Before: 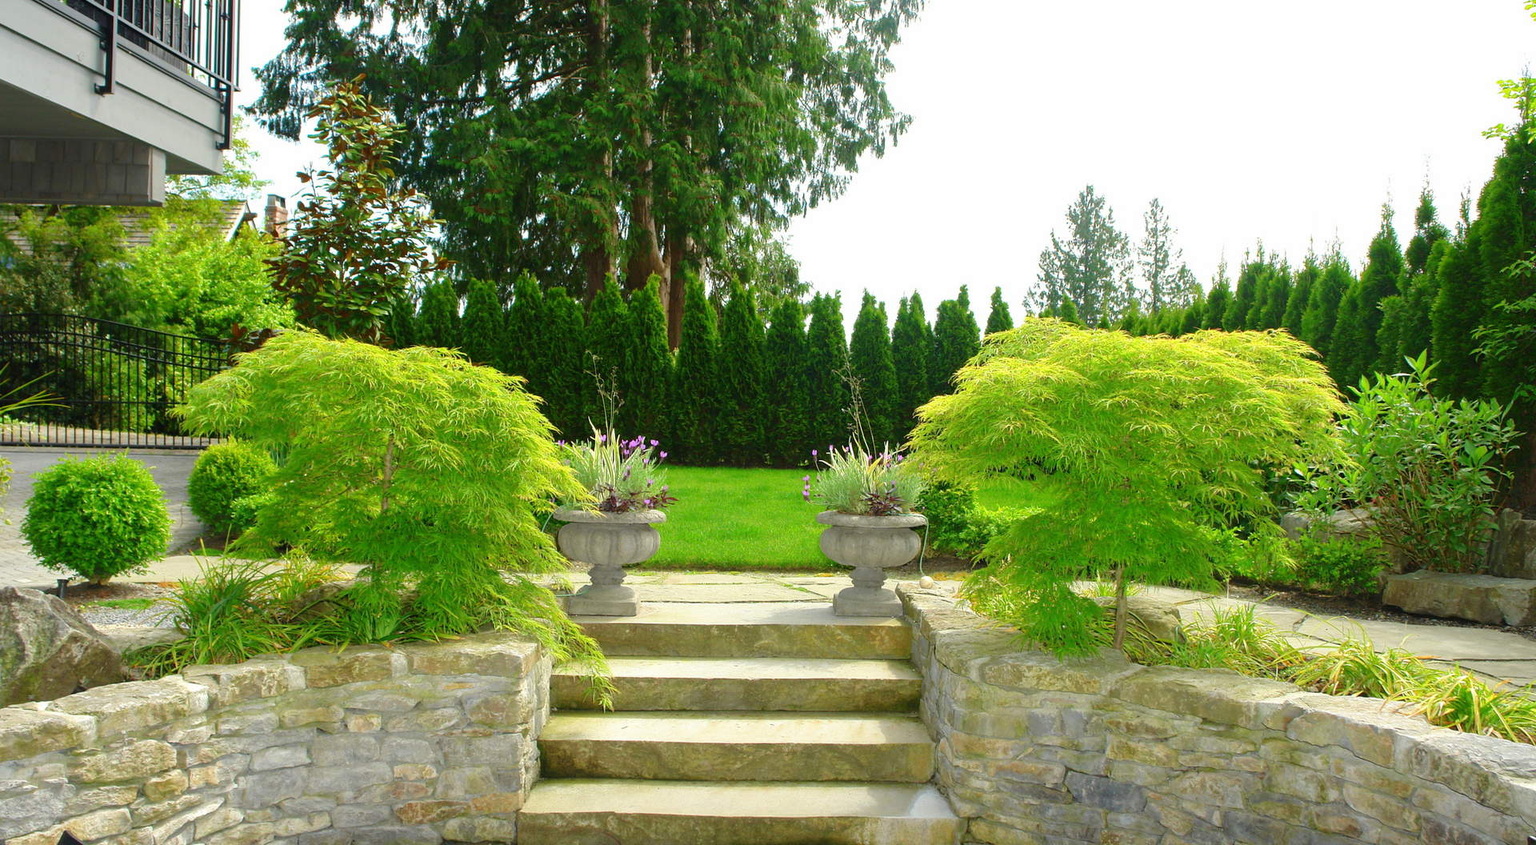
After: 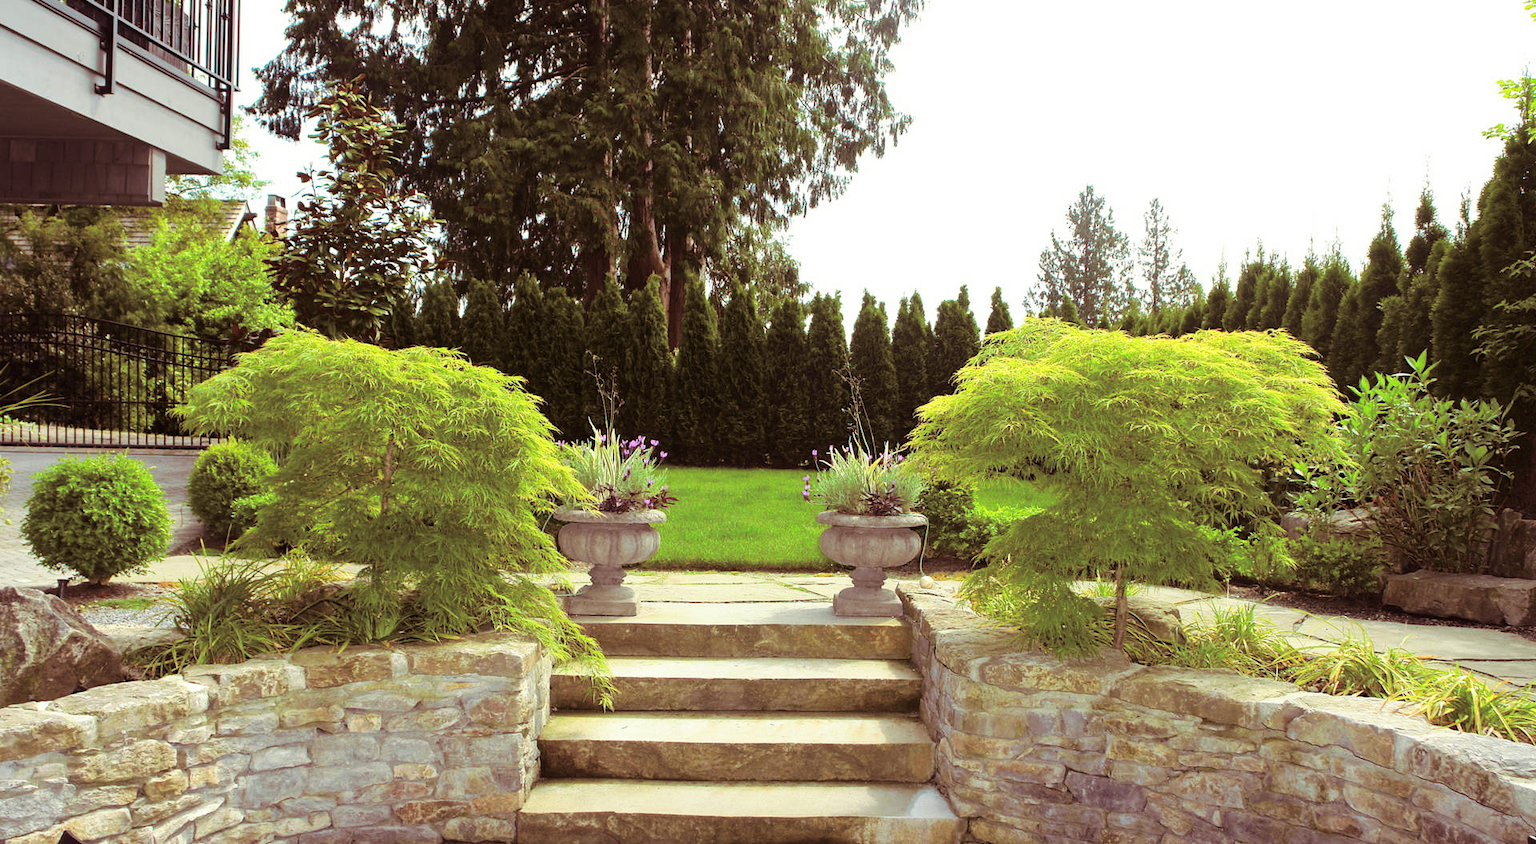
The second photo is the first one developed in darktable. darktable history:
split-toning: on, module defaults
contrast brightness saturation: contrast 0.14
